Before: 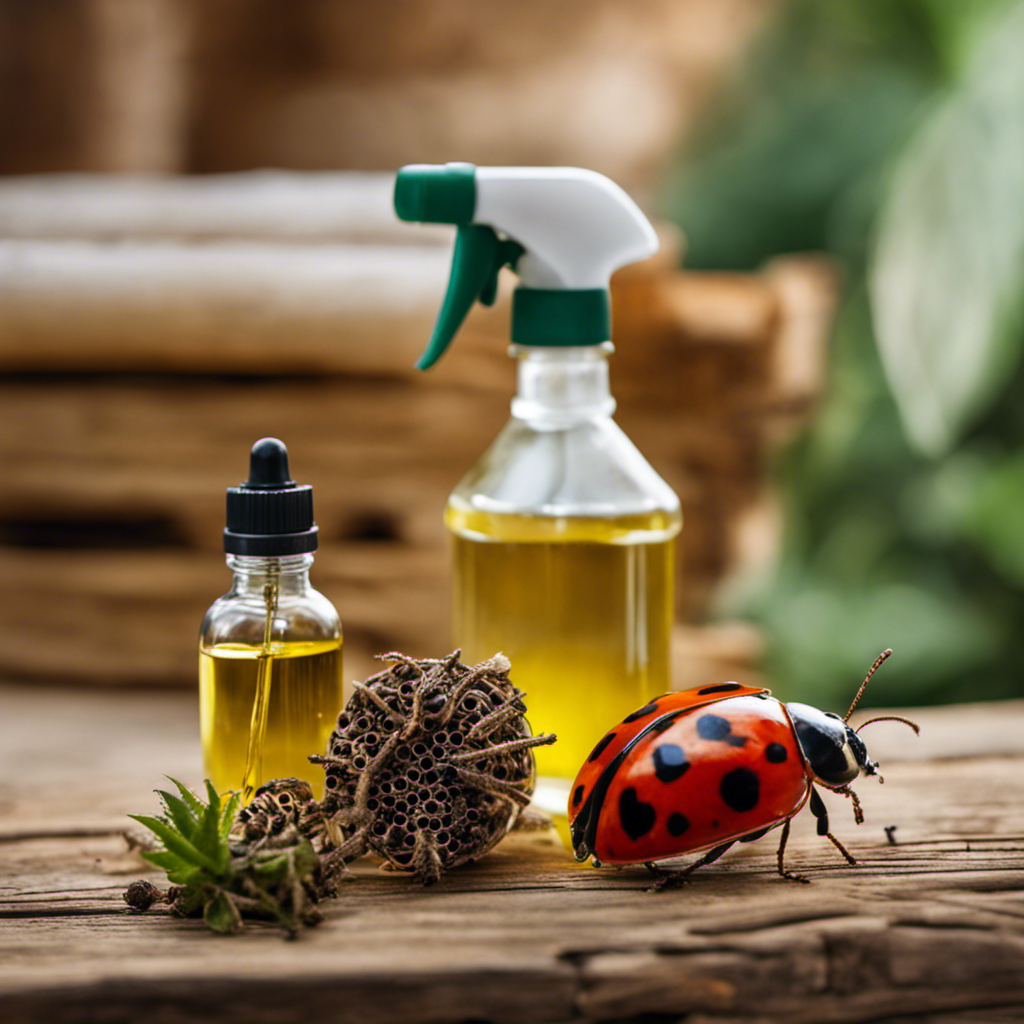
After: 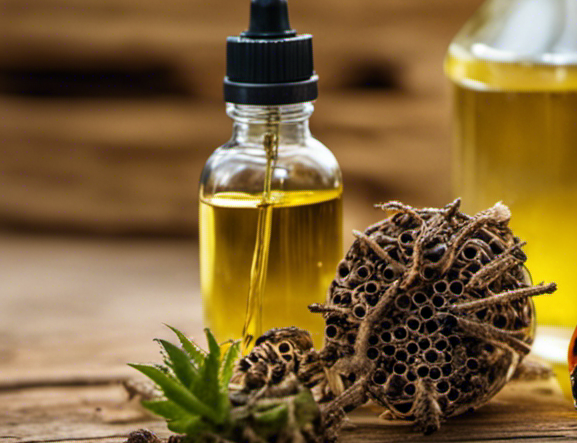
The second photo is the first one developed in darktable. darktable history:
crop: top 44.044%, right 43.579%, bottom 12.689%
velvia: on, module defaults
local contrast: mode bilateral grid, contrast 10, coarseness 26, detail 115%, midtone range 0.2
